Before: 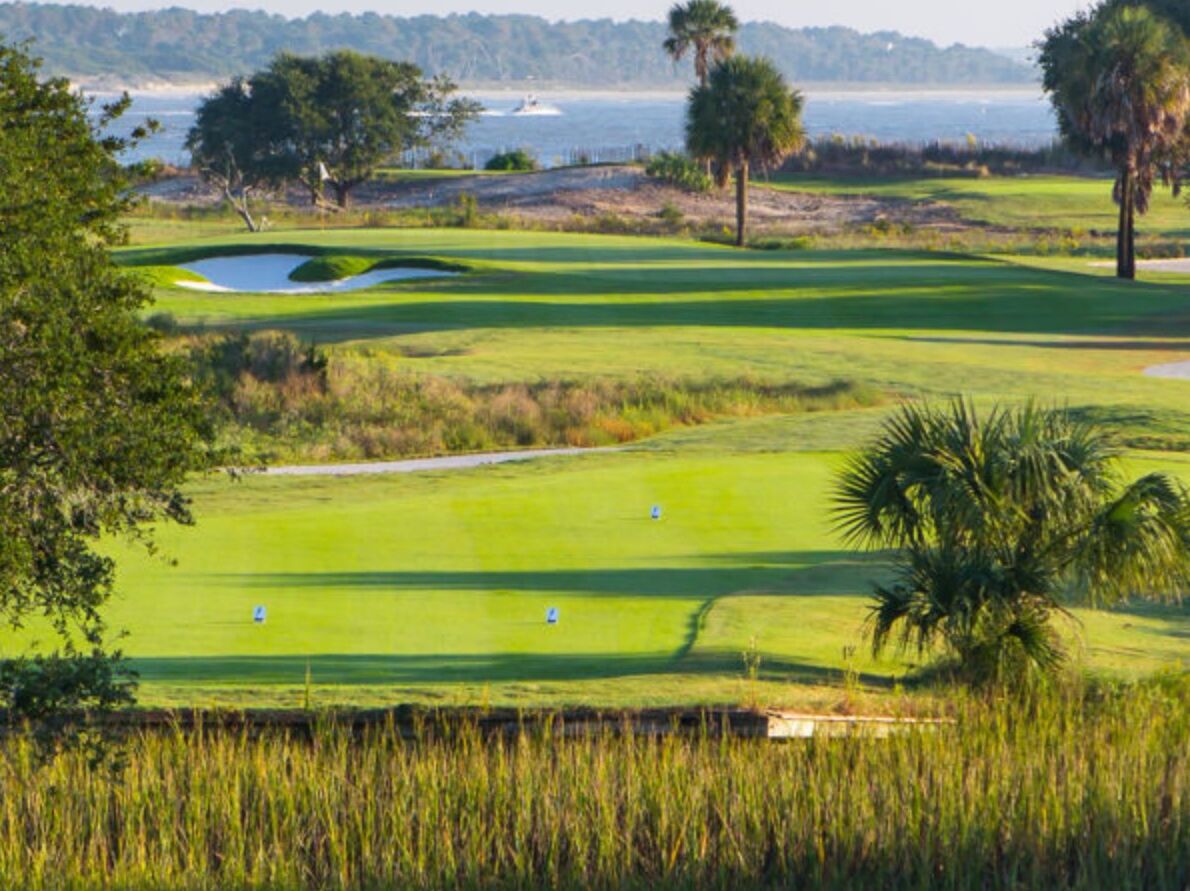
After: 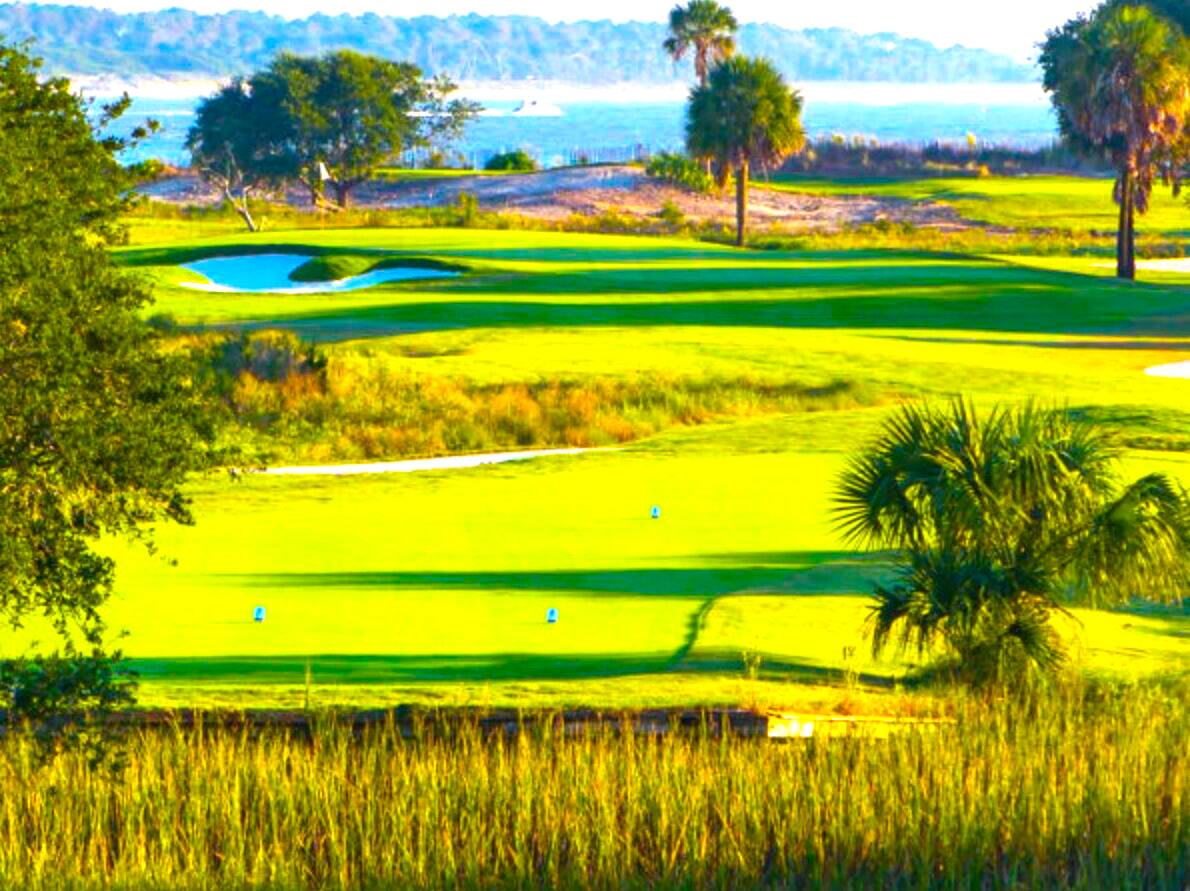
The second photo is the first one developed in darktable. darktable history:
exposure: exposure 0.02 EV, compensate highlight preservation false
color balance rgb: linear chroma grading › global chroma 25%, perceptual saturation grading › global saturation 40%, perceptual brilliance grading › global brilliance 30%, global vibrance 40%
